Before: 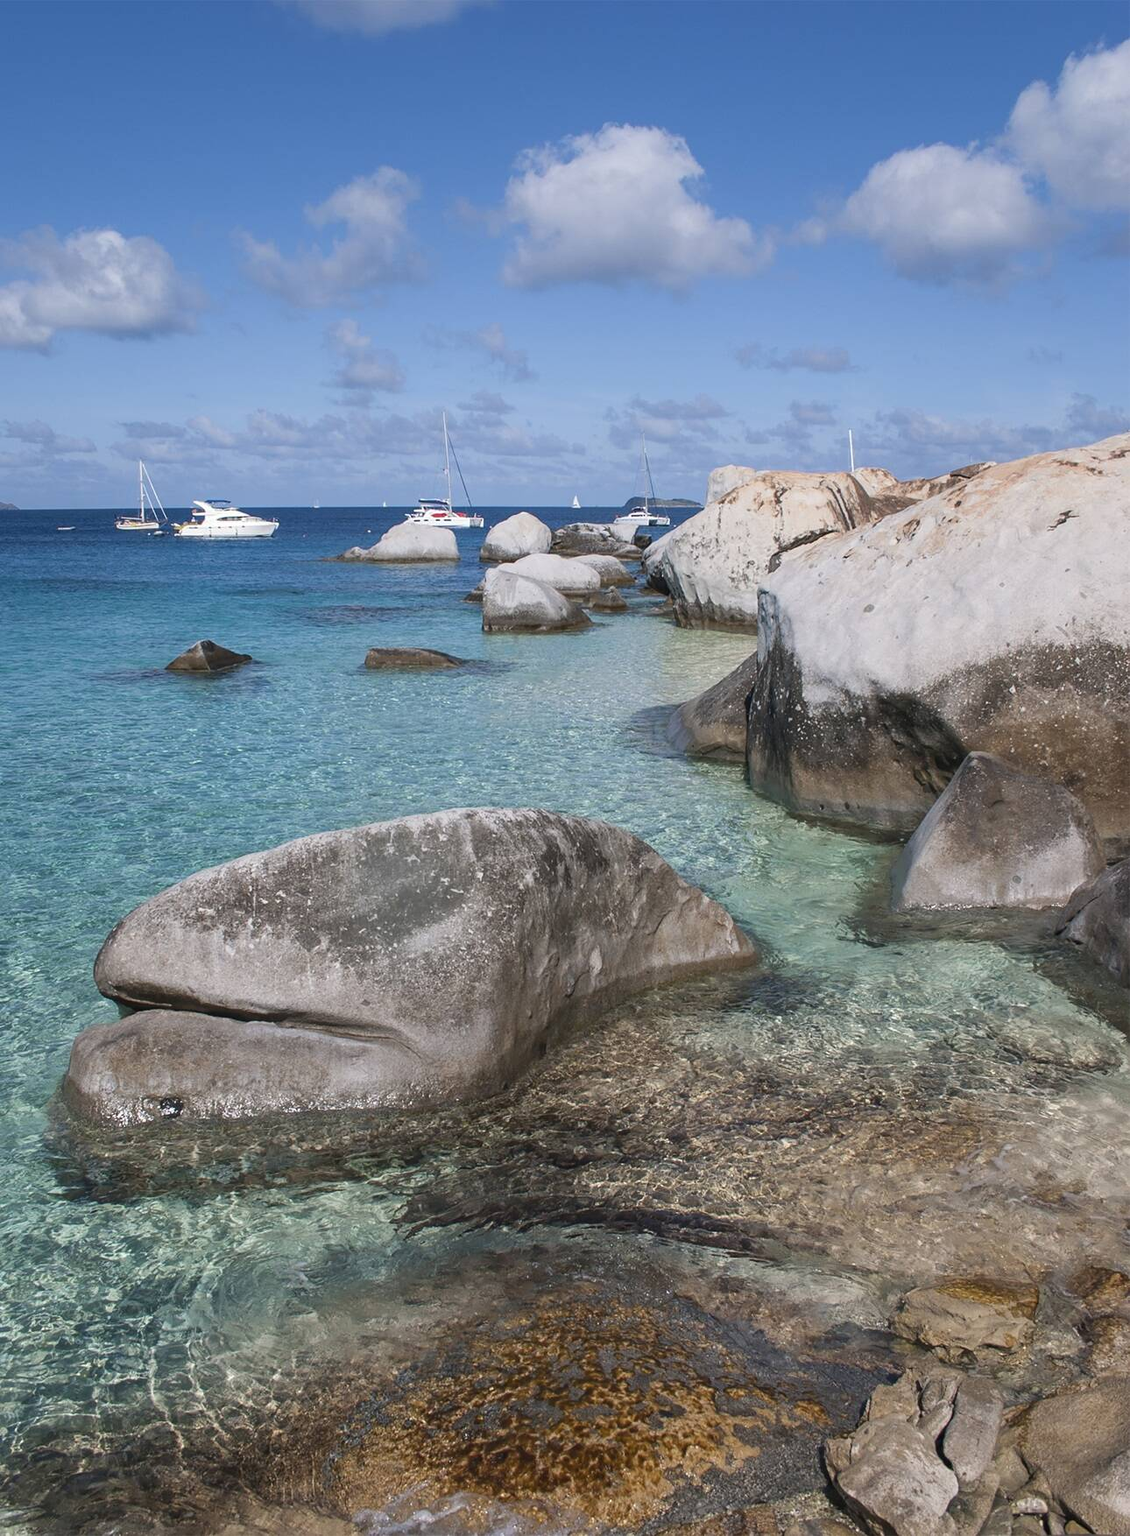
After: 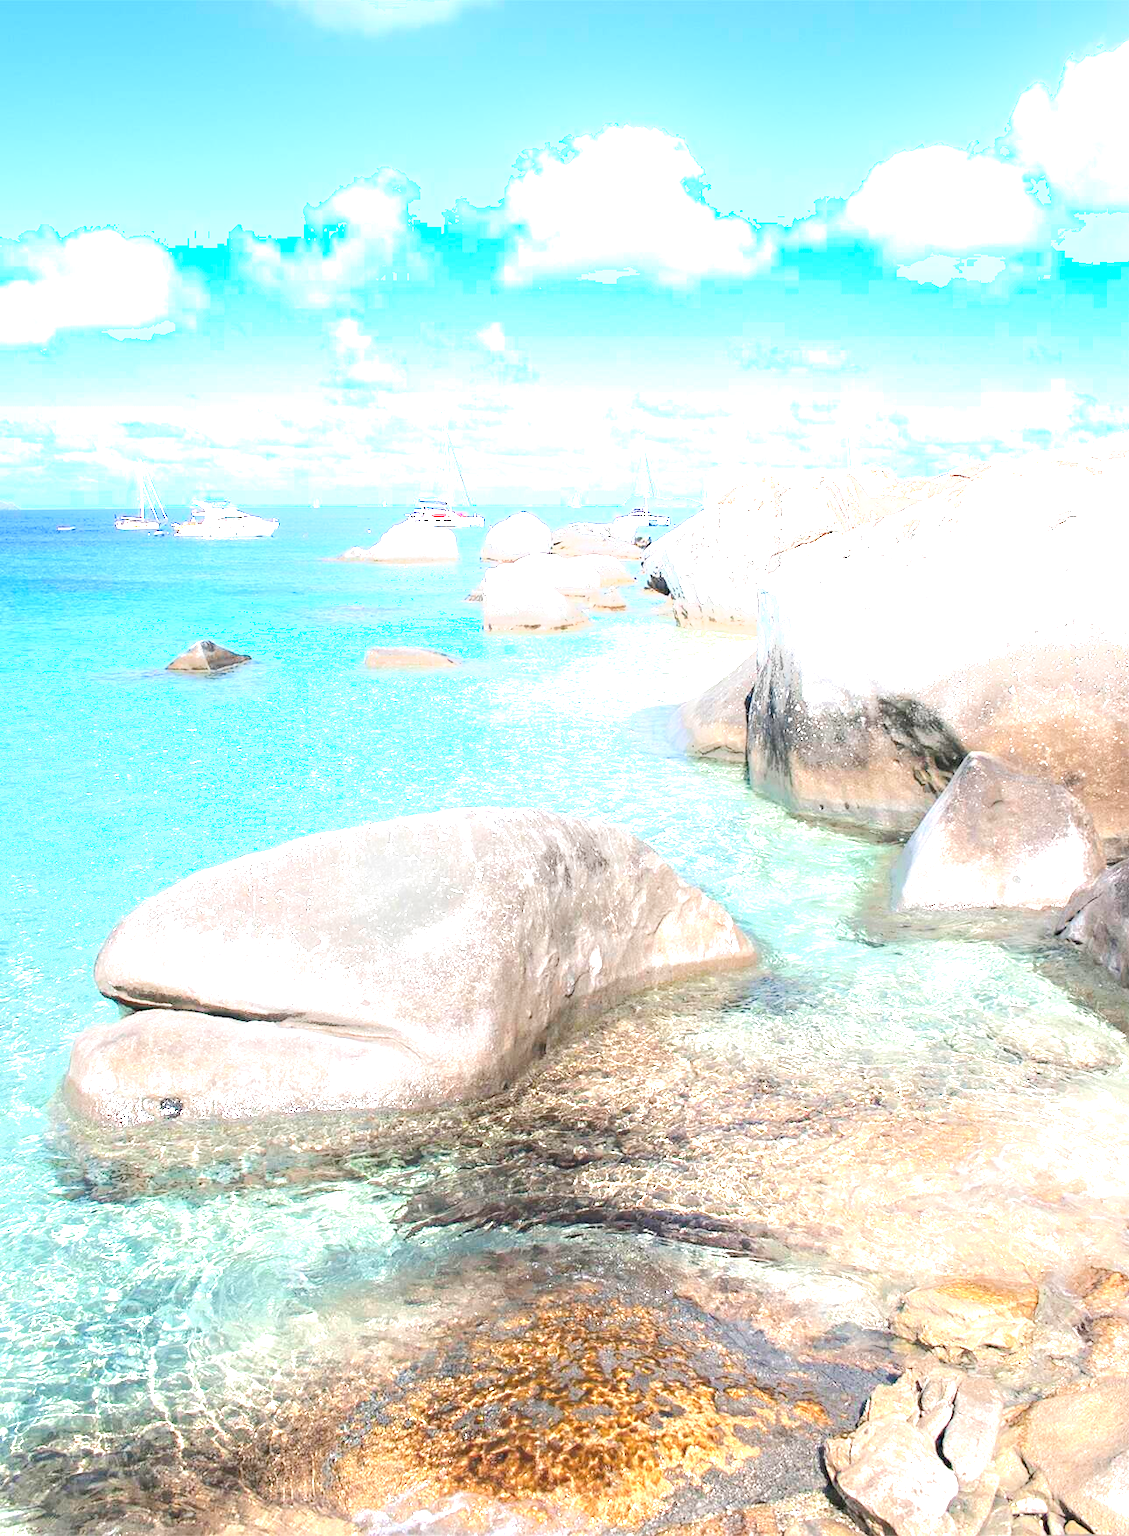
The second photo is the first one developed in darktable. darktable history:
shadows and highlights: shadows -23.08, highlights 46.15, soften with gaussian
exposure: exposure 2 EV, compensate highlight preservation false
